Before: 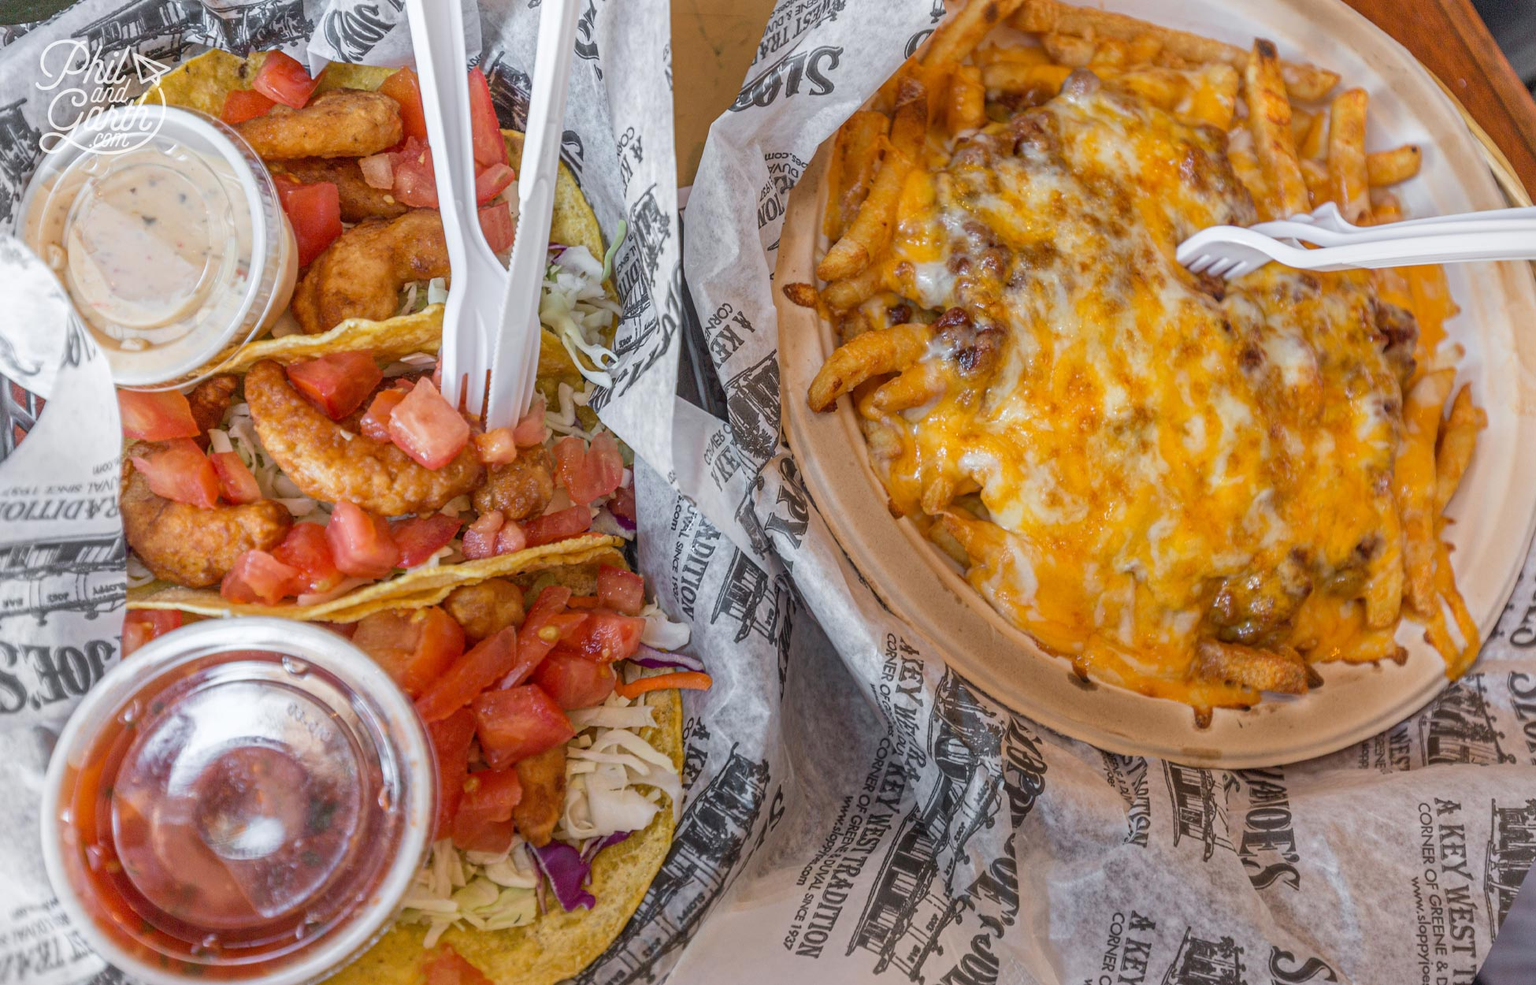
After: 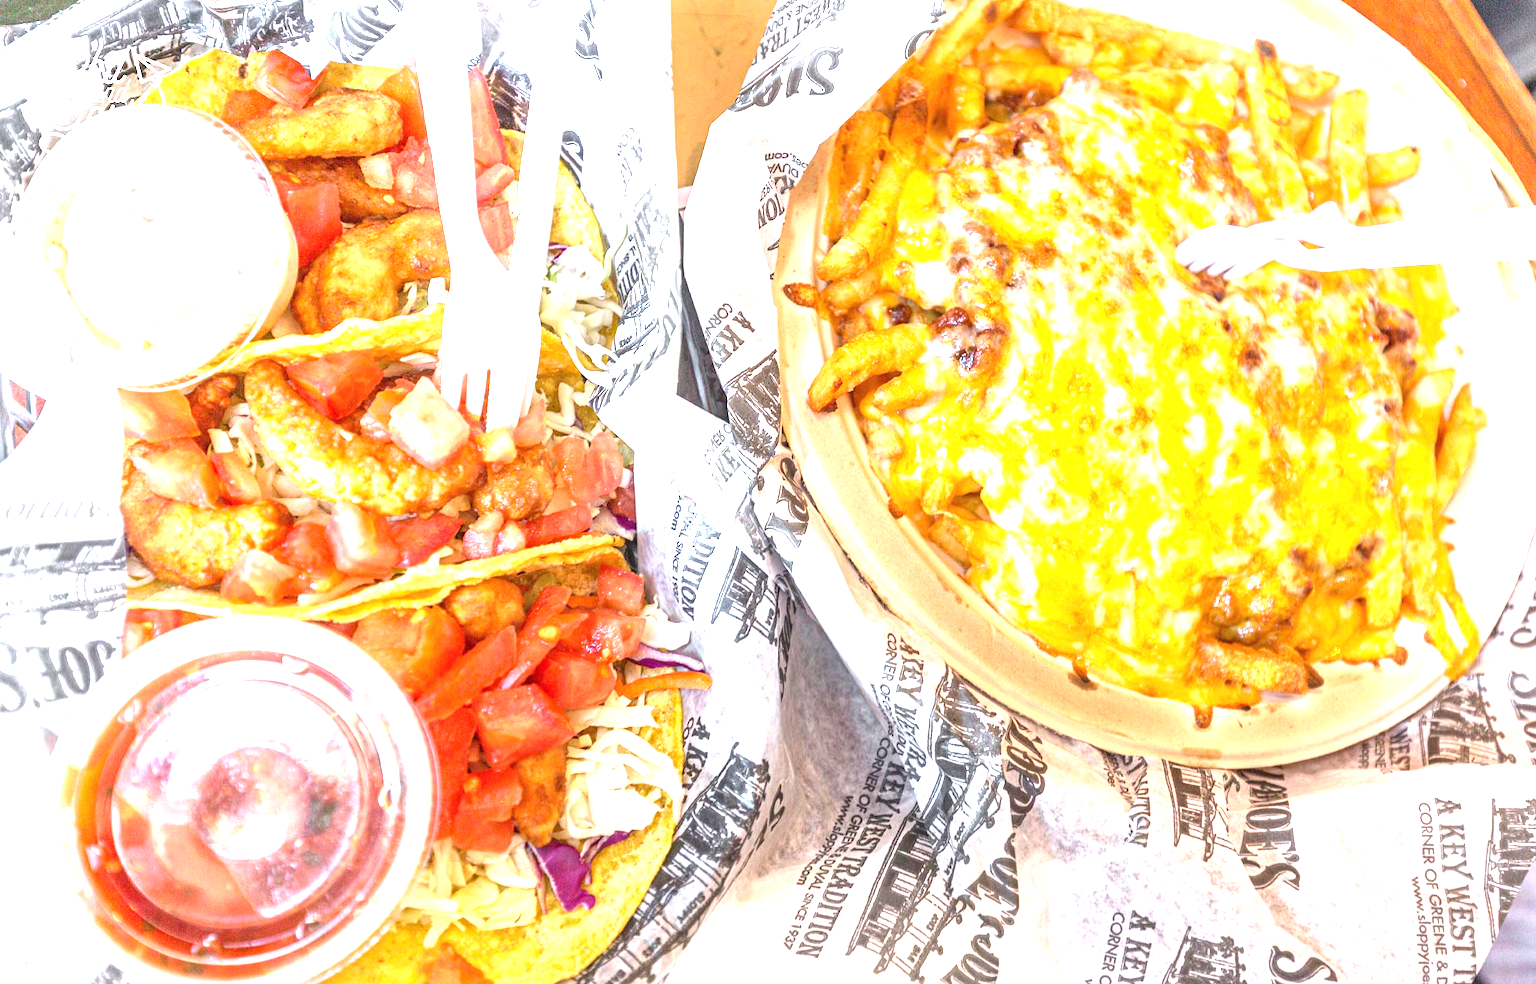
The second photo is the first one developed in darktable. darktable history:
exposure: black level correction 0, exposure 2.131 EV, compensate highlight preservation false
